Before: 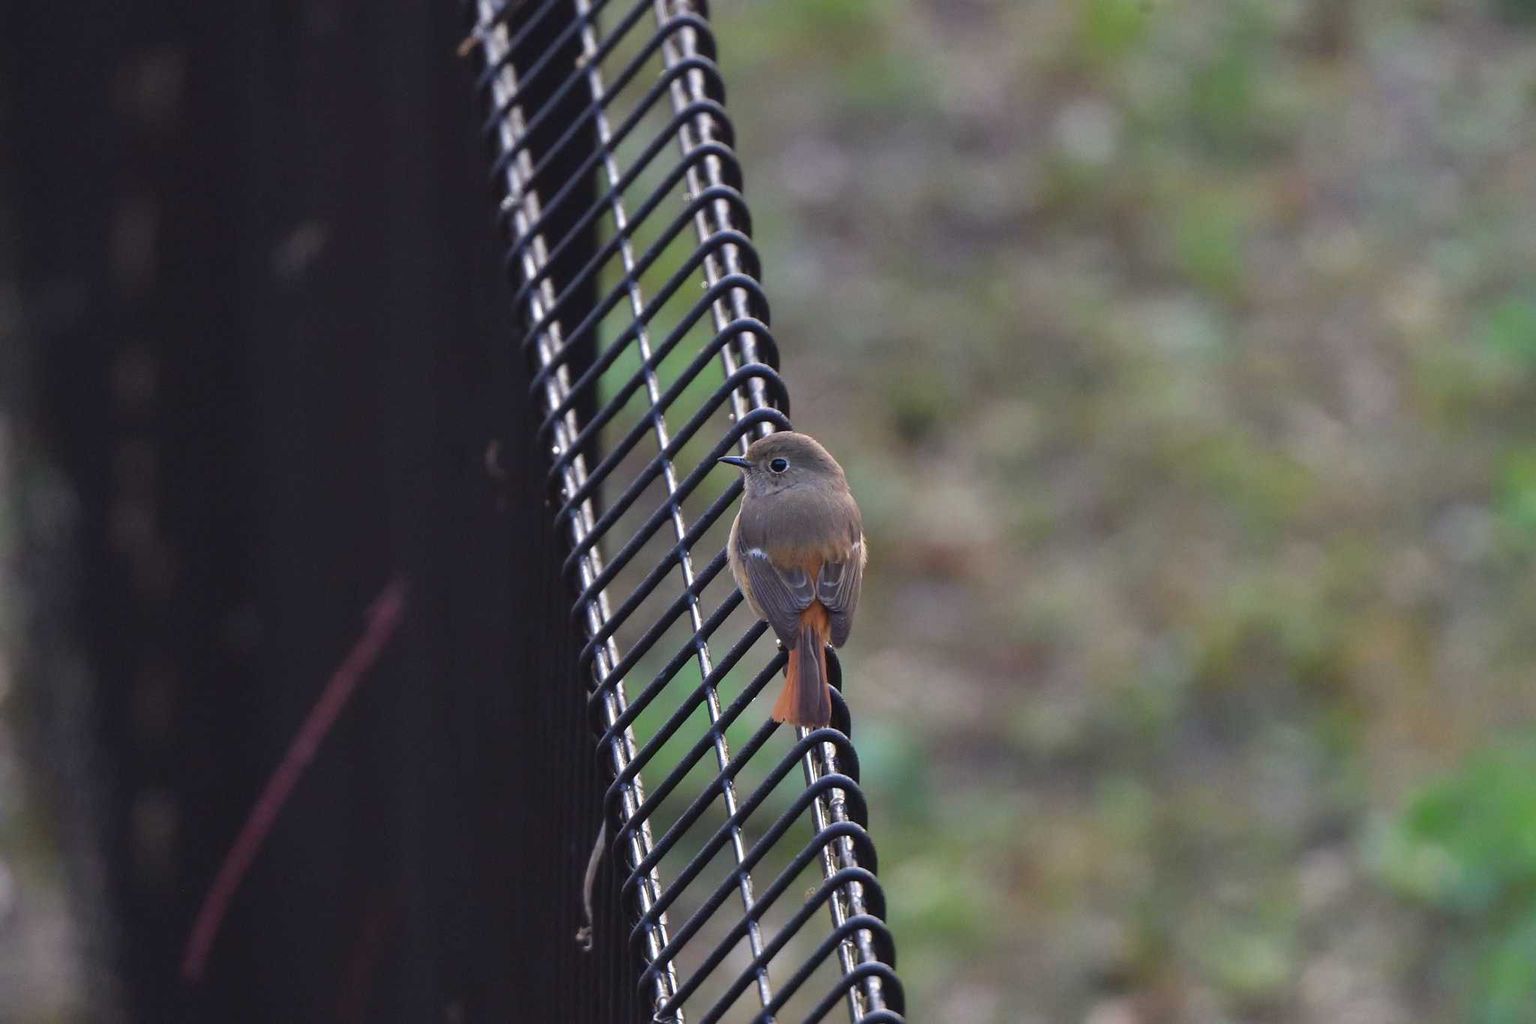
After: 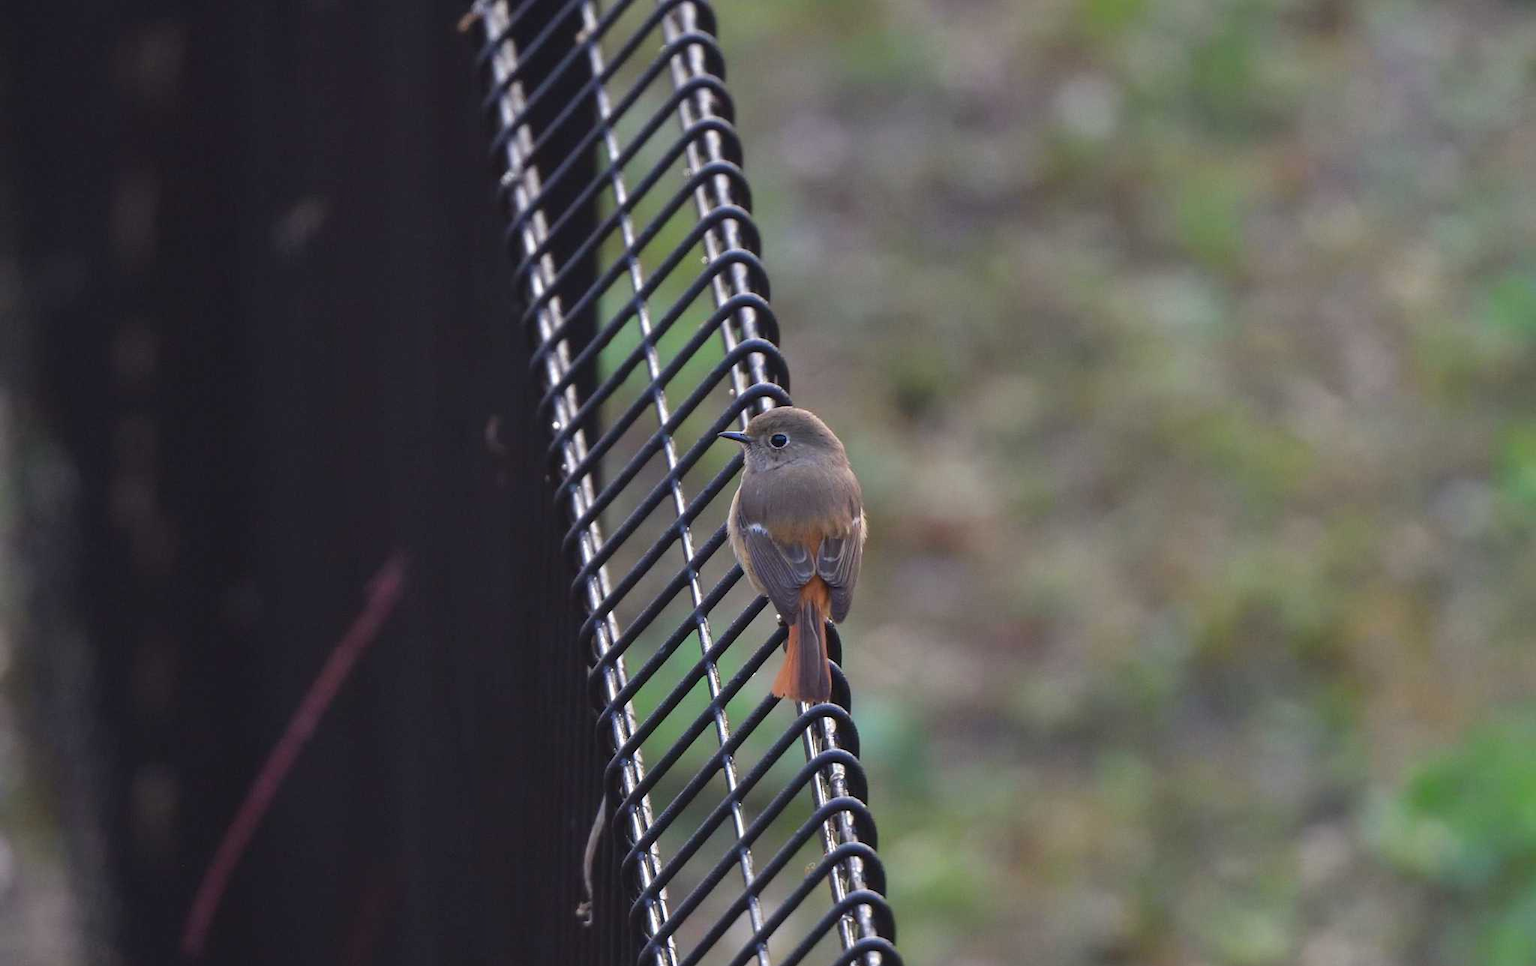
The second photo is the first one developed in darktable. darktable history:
crop and rotate: top 2.479%, bottom 3.018%
bloom: size 38%, threshold 95%, strength 30%
